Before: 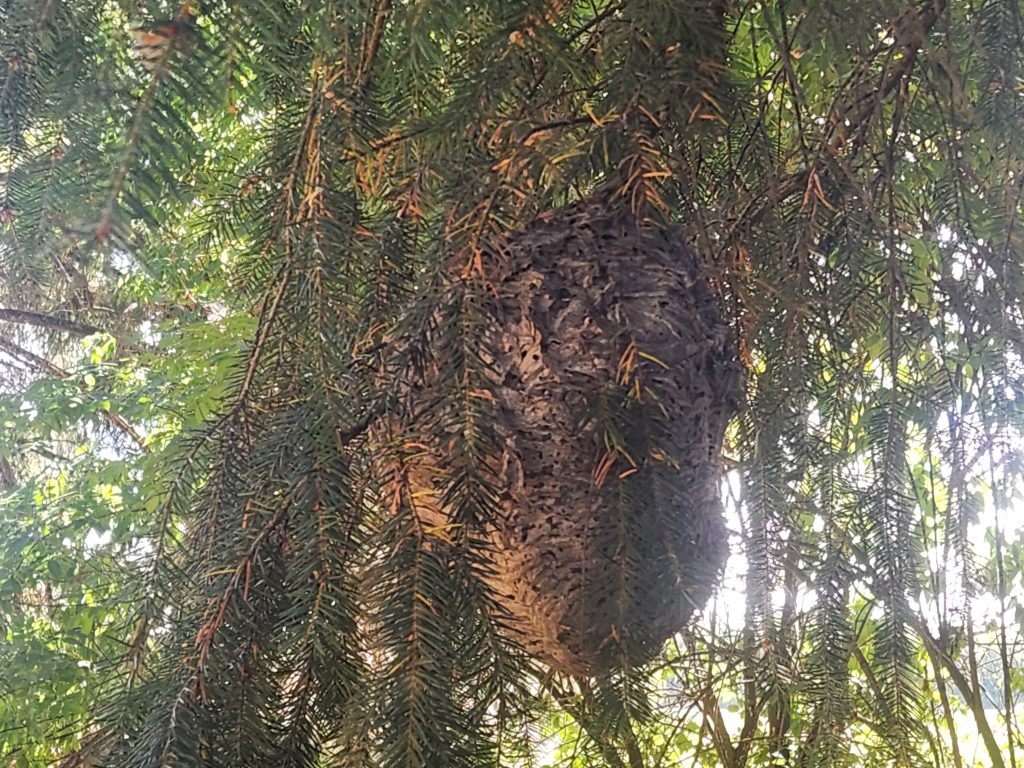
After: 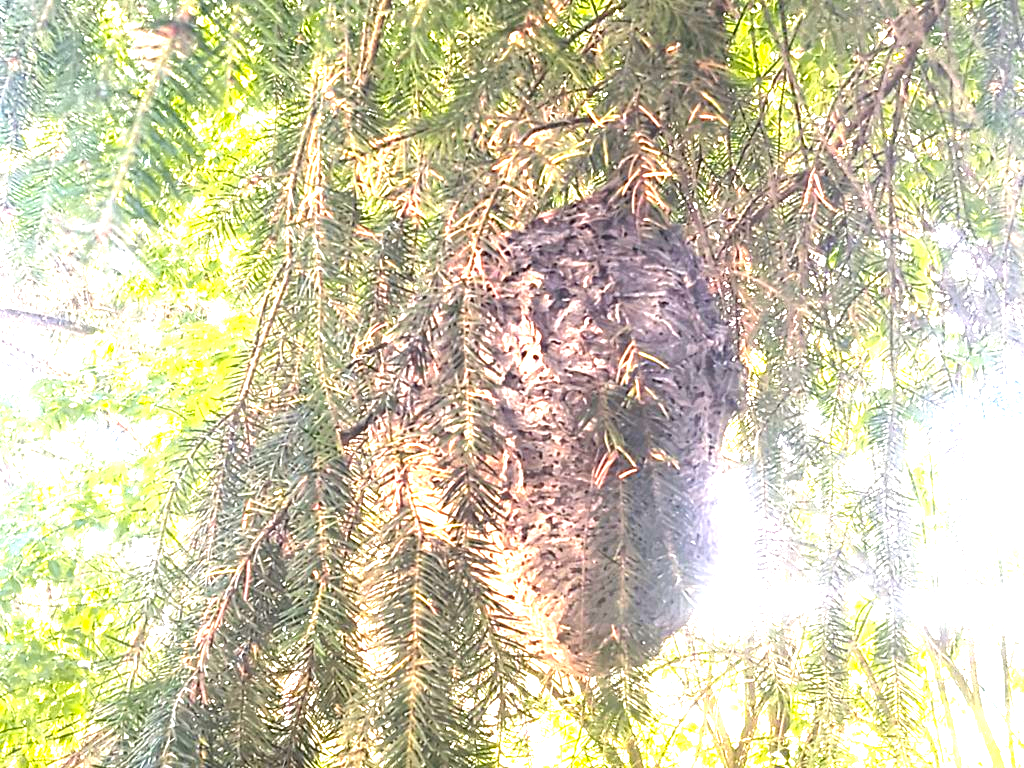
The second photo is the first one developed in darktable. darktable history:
exposure: exposure 2.274 EV, compensate exposure bias true, compensate highlight preservation false
color zones: curves: ch0 [(0.099, 0.624) (0.257, 0.596) (0.384, 0.376) (0.529, 0.492) (0.697, 0.564) (0.768, 0.532) (0.908, 0.644)]; ch1 [(0.112, 0.564) (0.254, 0.612) (0.432, 0.676) (0.592, 0.456) (0.743, 0.684) (0.888, 0.536)]; ch2 [(0.25, 0.5) (0.469, 0.36) (0.75, 0.5)]
